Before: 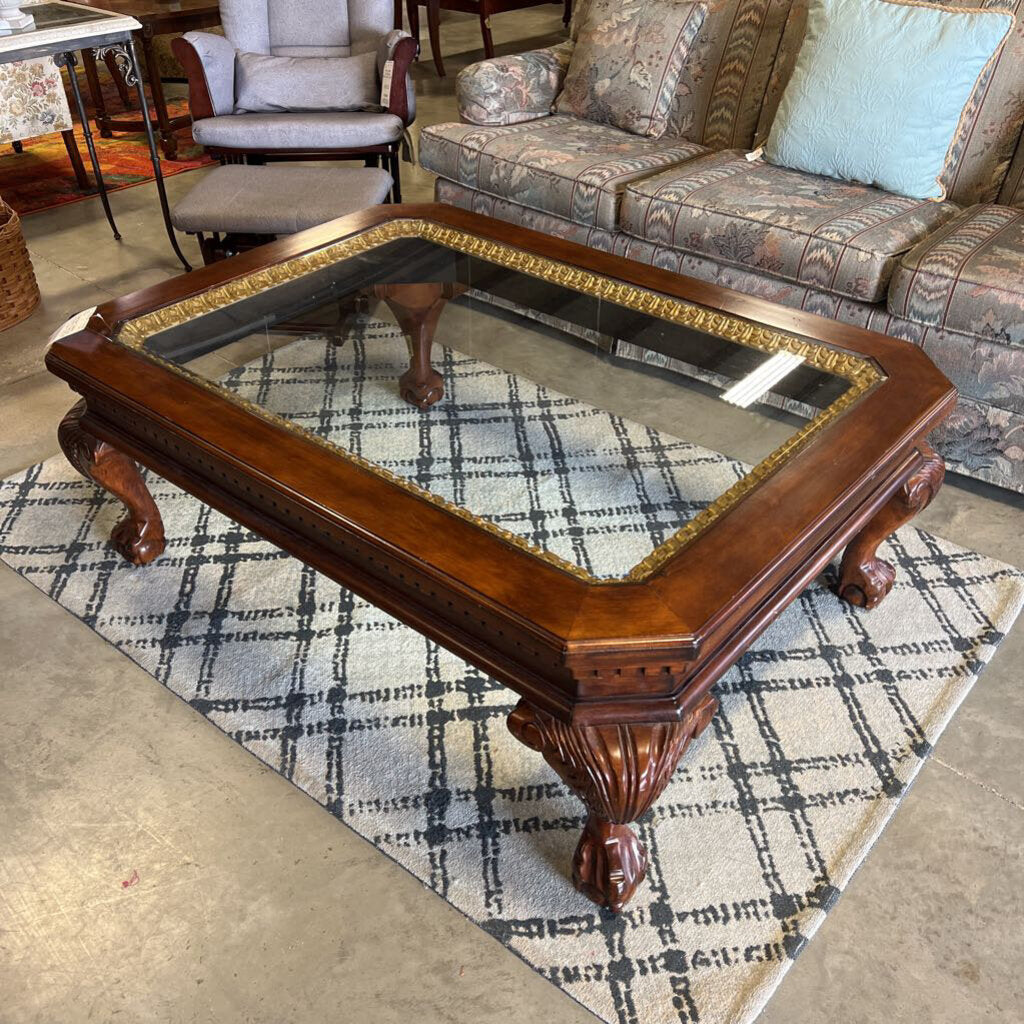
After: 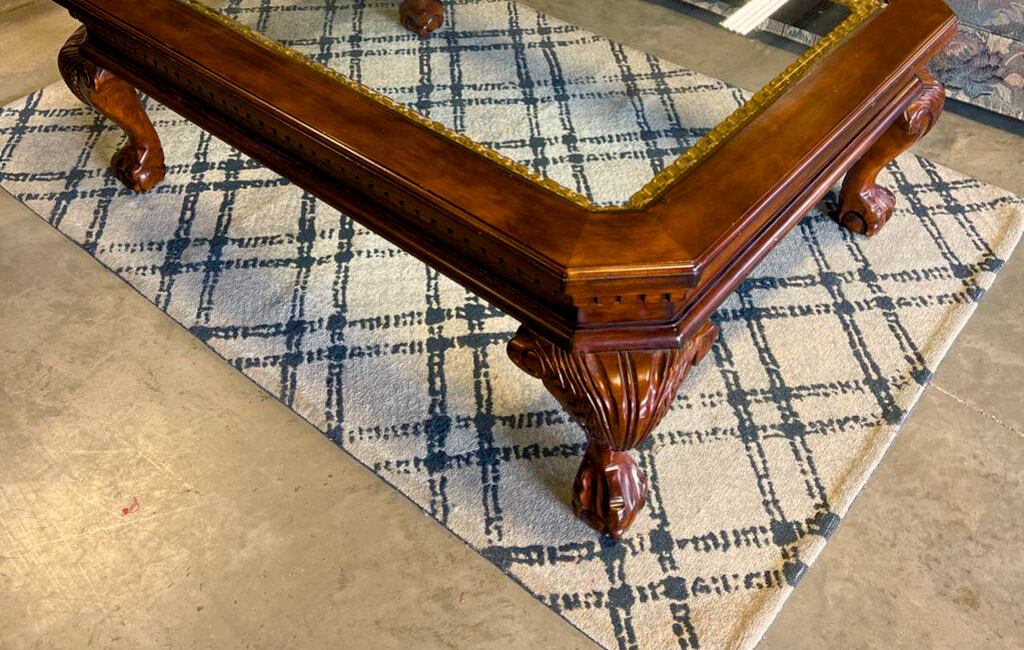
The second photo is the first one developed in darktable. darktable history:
color balance rgb: shadows lift › chroma 3%, shadows lift › hue 240.84°, highlights gain › chroma 3%, highlights gain › hue 73.2°, global offset › luminance -0.5%, perceptual saturation grading › global saturation 20%, perceptual saturation grading › highlights -25%, perceptual saturation grading › shadows 50%, global vibrance 25.26%
crop and rotate: top 36.435%
